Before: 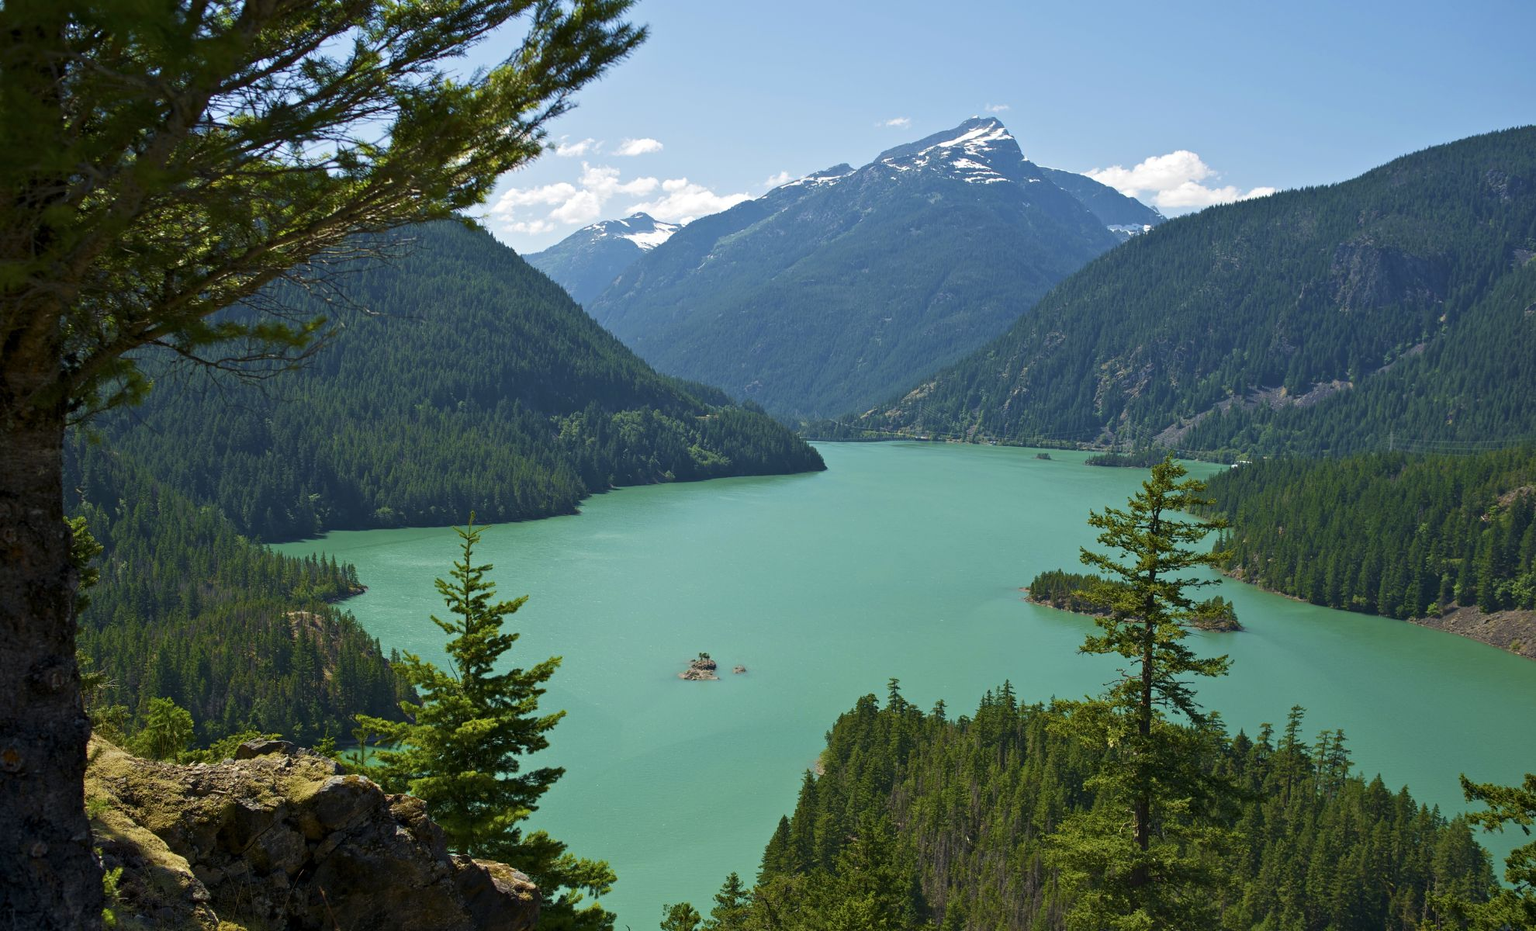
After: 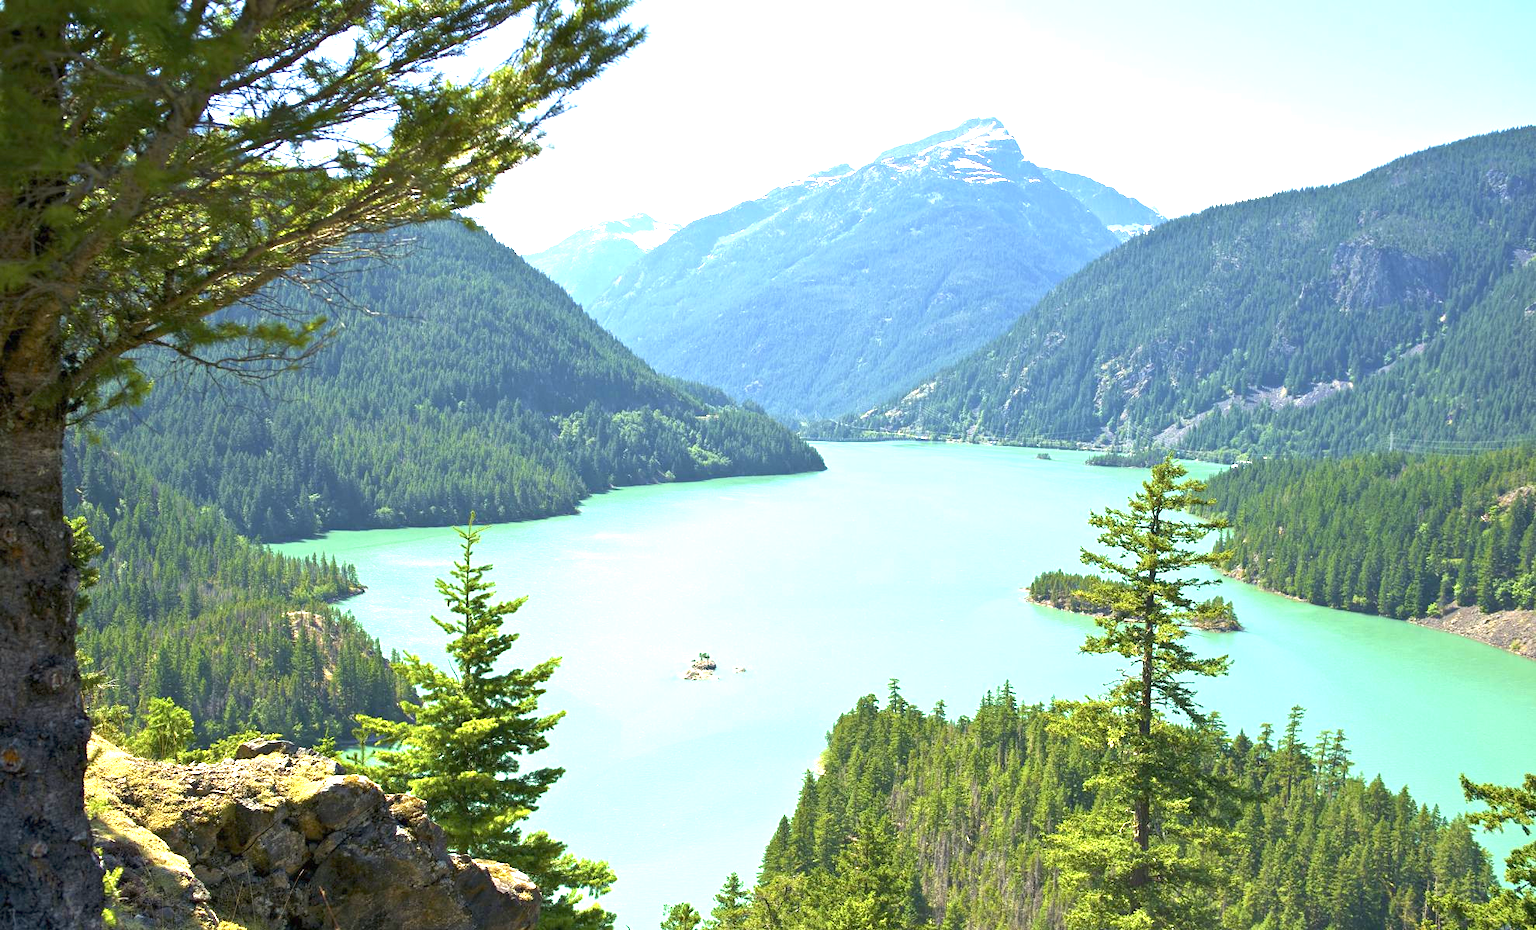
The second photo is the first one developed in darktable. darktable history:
exposure: black level correction 0, exposure 2.327 EV, compensate exposure bias true, compensate highlight preservation false
graduated density: on, module defaults
